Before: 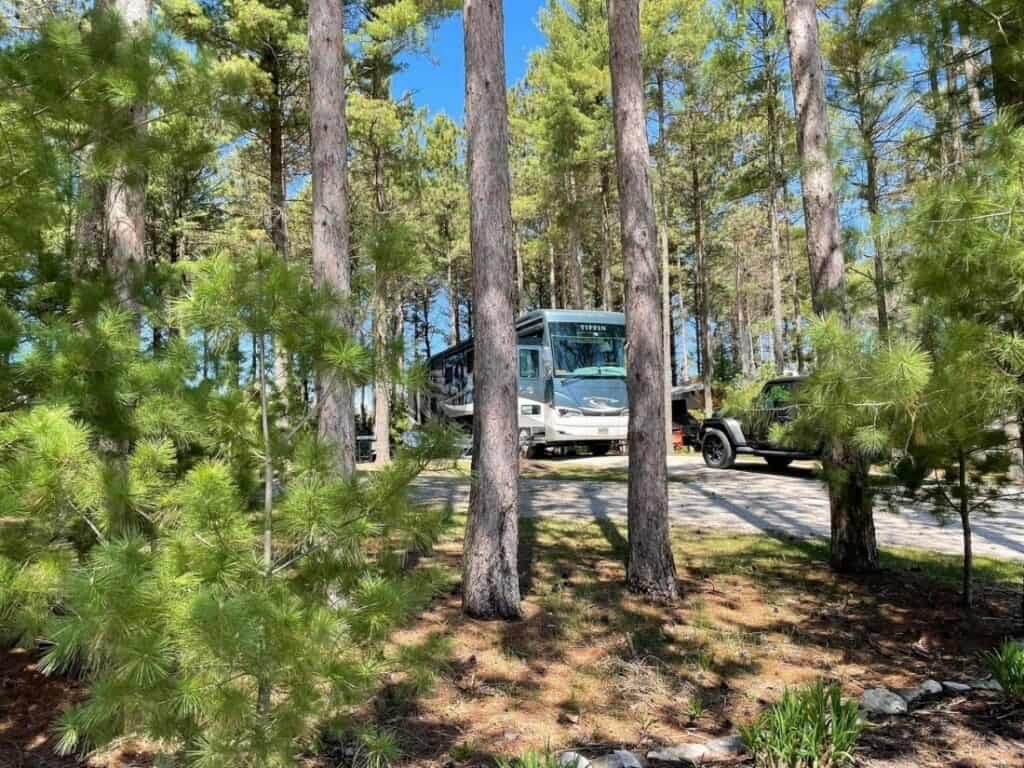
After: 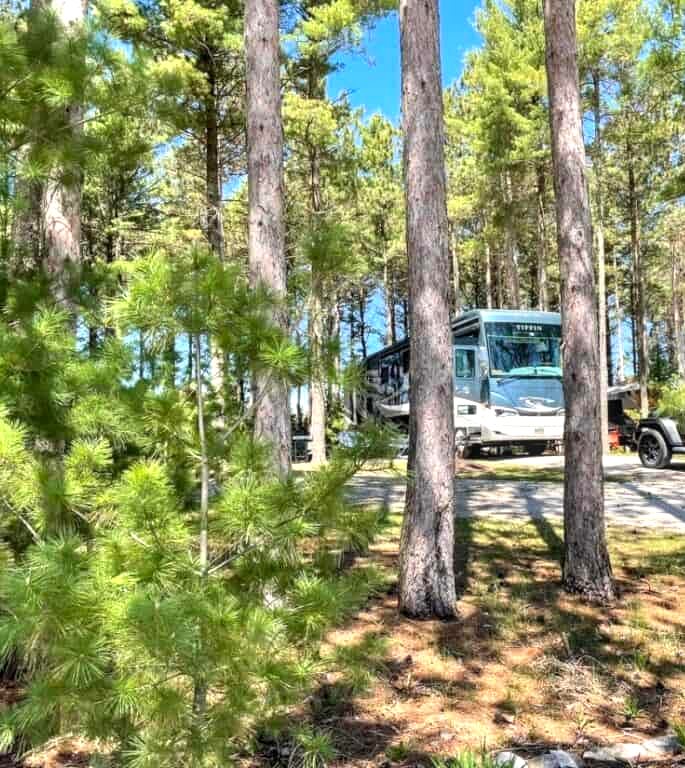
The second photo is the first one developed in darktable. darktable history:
crop and rotate: left 6.321%, right 26.727%
contrast brightness saturation: saturation 0.097
exposure: black level correction 0, exposure 0.5 EV, compensate highlight preservation false
local contrast: on, module defaults
